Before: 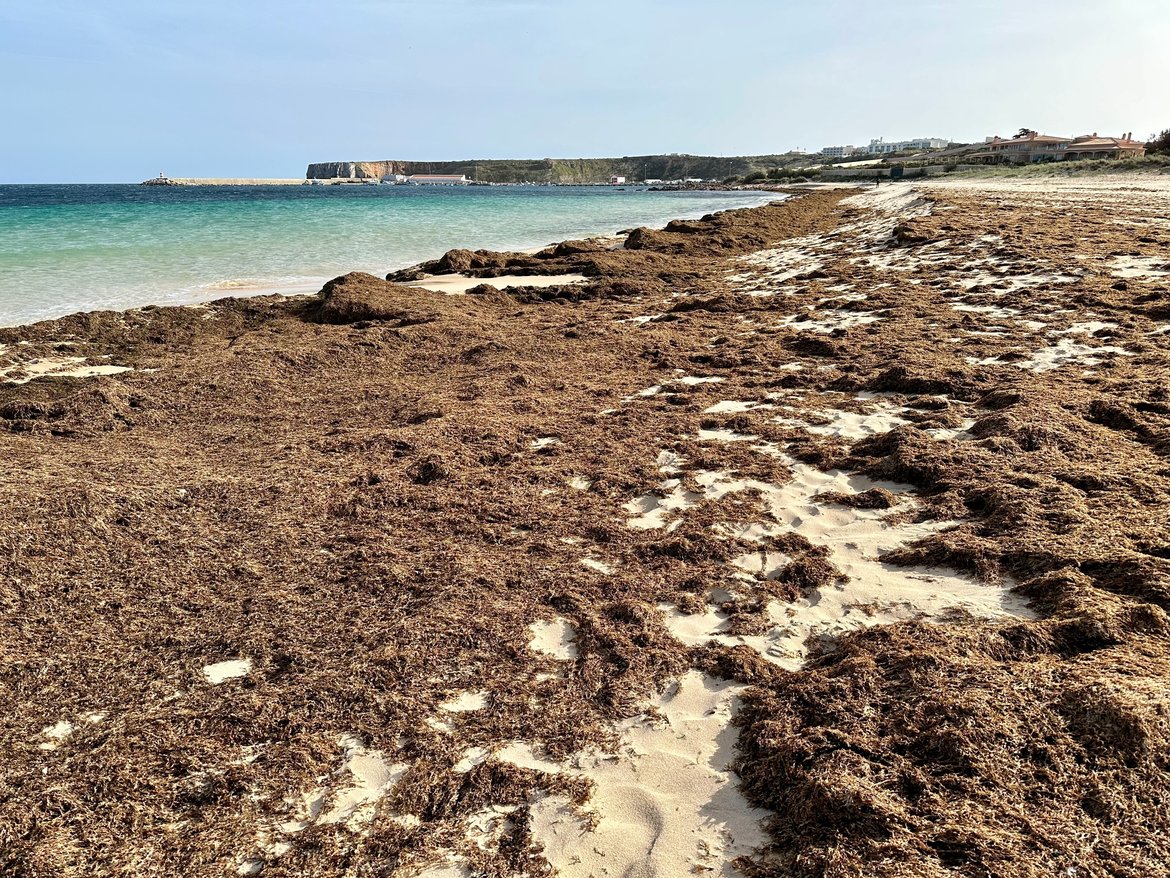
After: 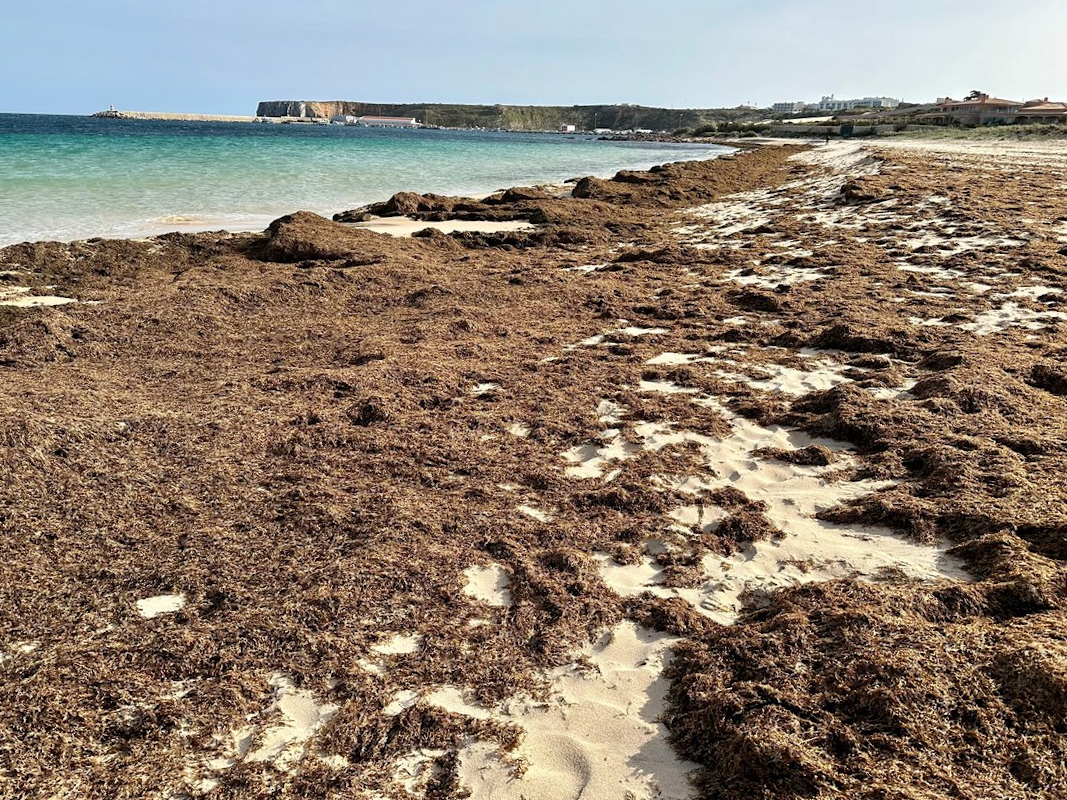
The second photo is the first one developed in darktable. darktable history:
shadows and highlights: shadows -88.03, highlights -35.45, shadows color adjustment 99.15%, highlights color adjustment 0%, soften with gaussian
crop and rotate: angle -1.96°, left 3.097%, top 4.154%, right 1.586%, bottom 0.529%
